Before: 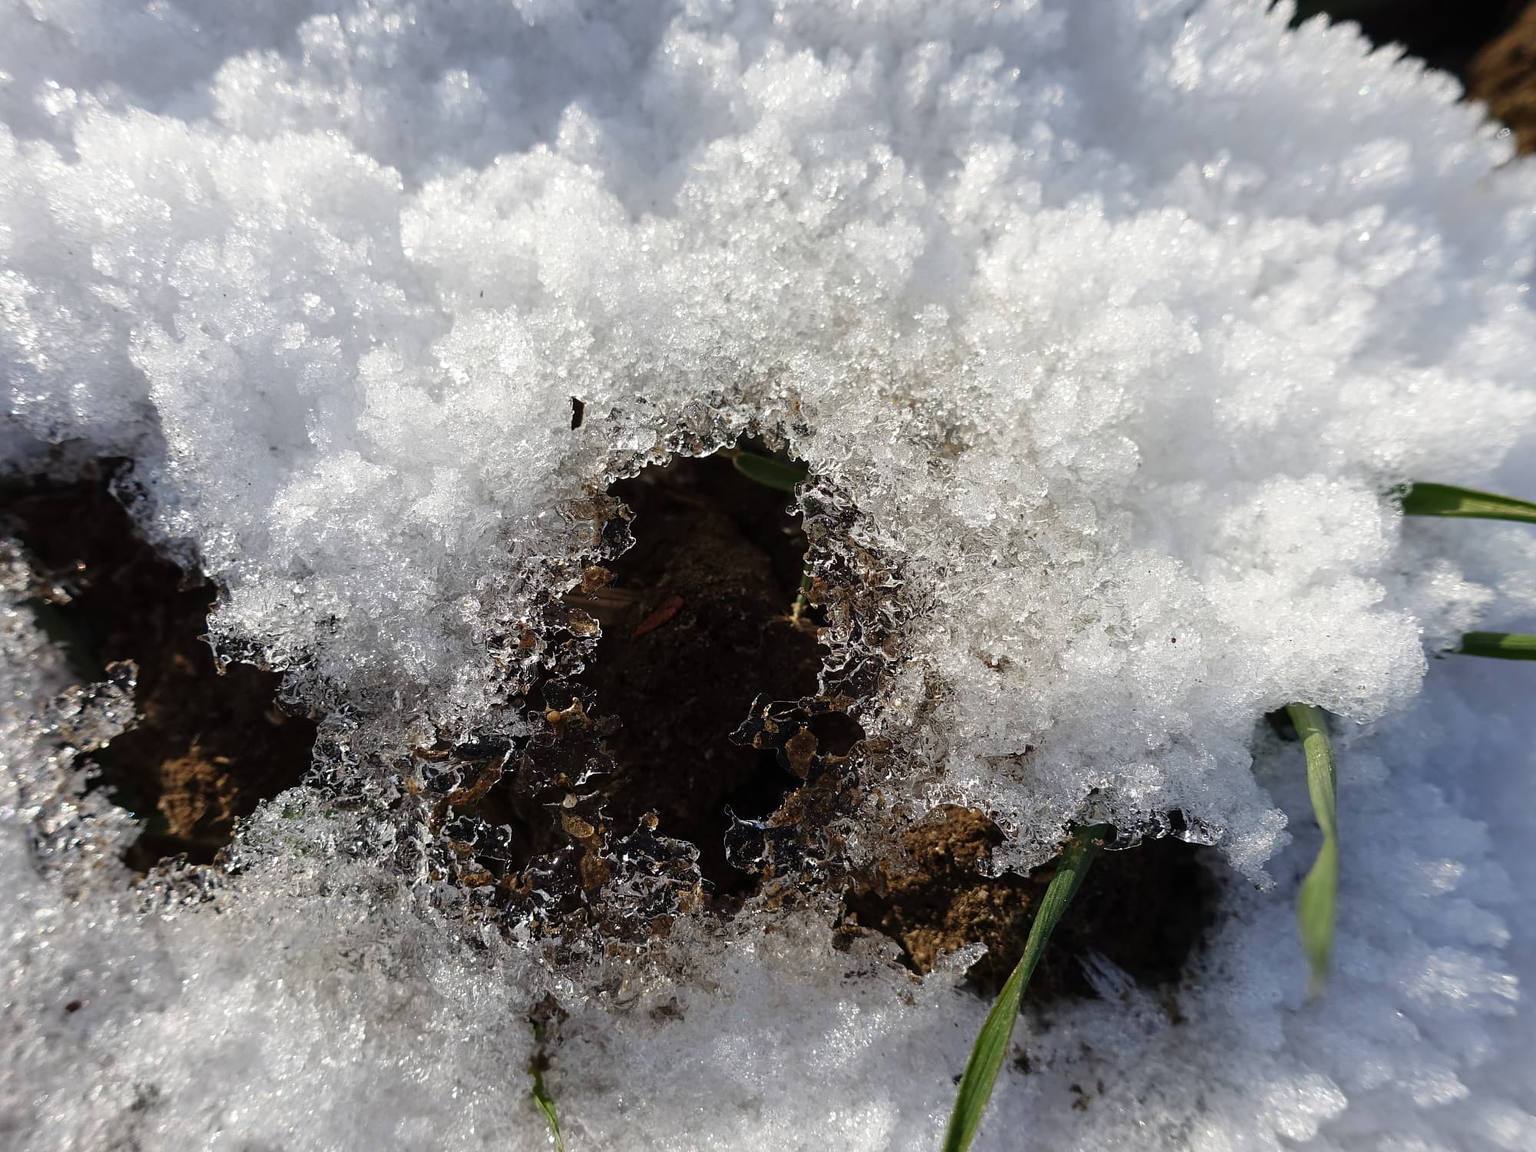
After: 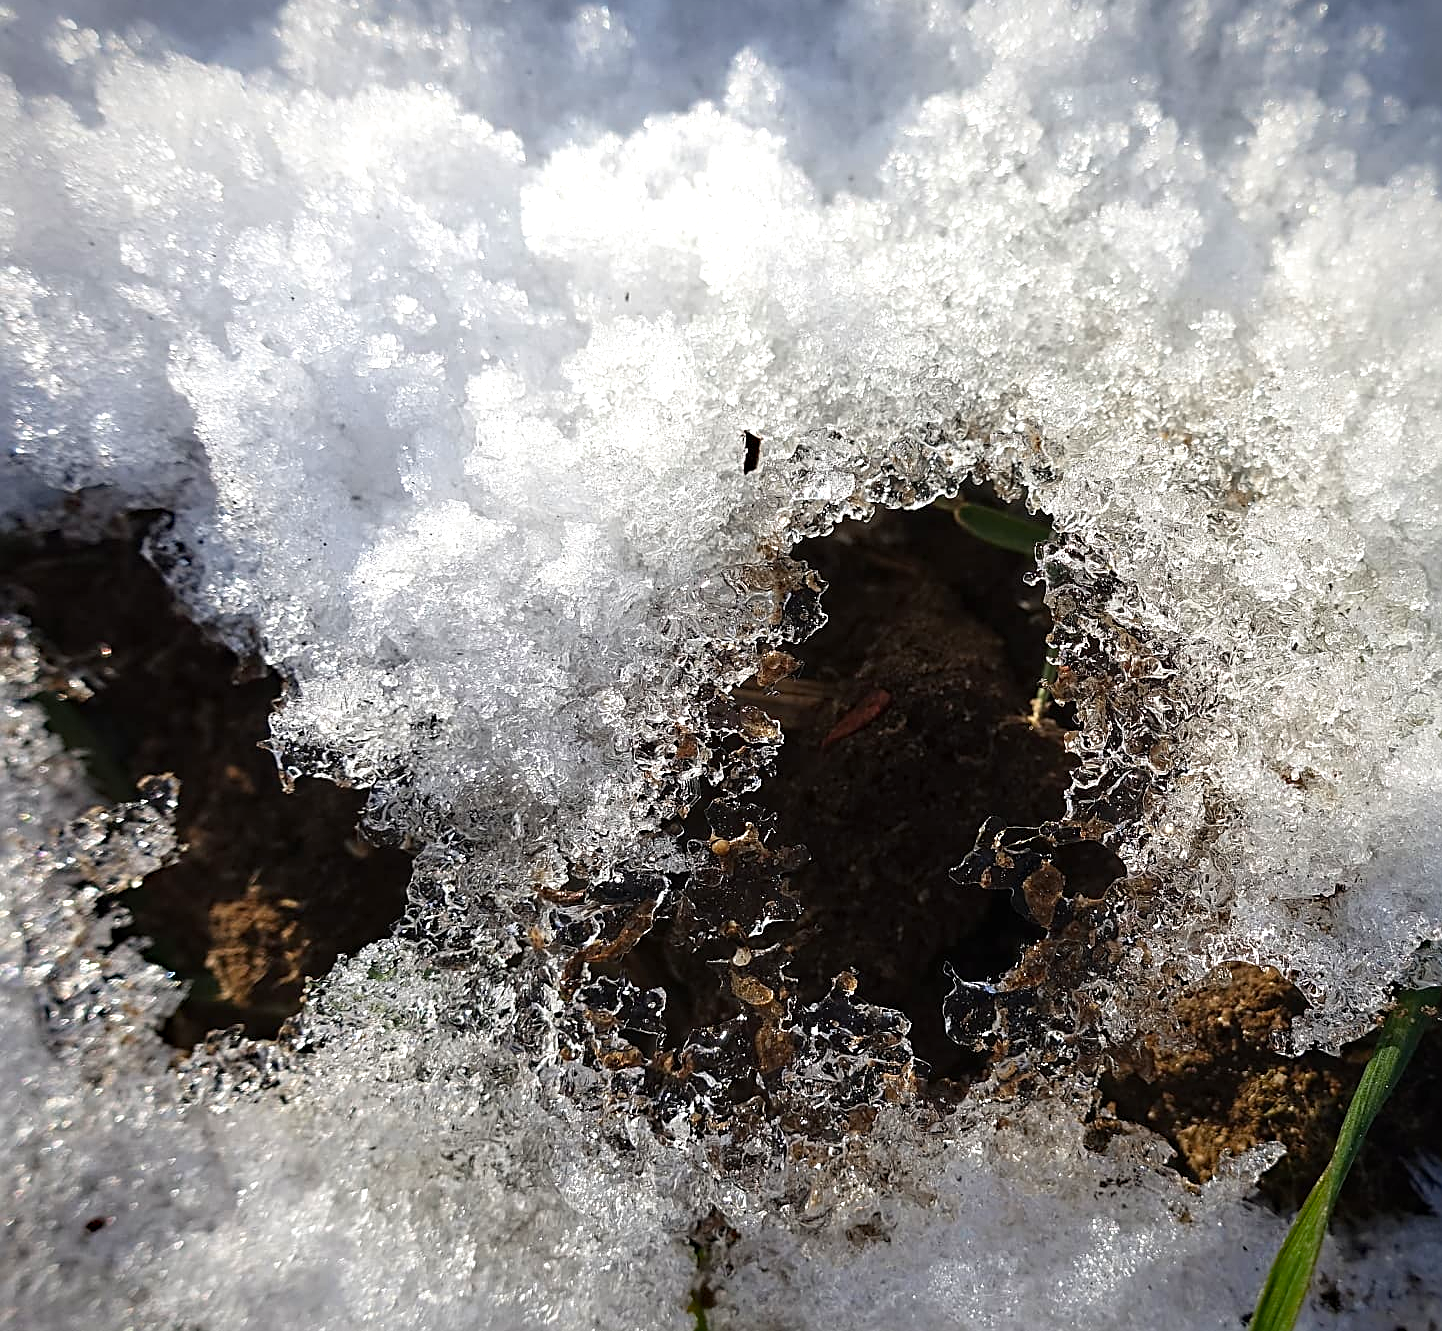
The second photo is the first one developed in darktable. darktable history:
haze removal: compatibility mode true, adaptive false
crop: top 5.766%, right 27.898%, bottom 5.493%
vignetting: saturation 0.373, center (-0.011, 0), width/height ratio 1.099, unbound false
exposure: black level correction 0, exposure 0.498 EV, compensate highlight preservation false
sharpen: on, module defaults
